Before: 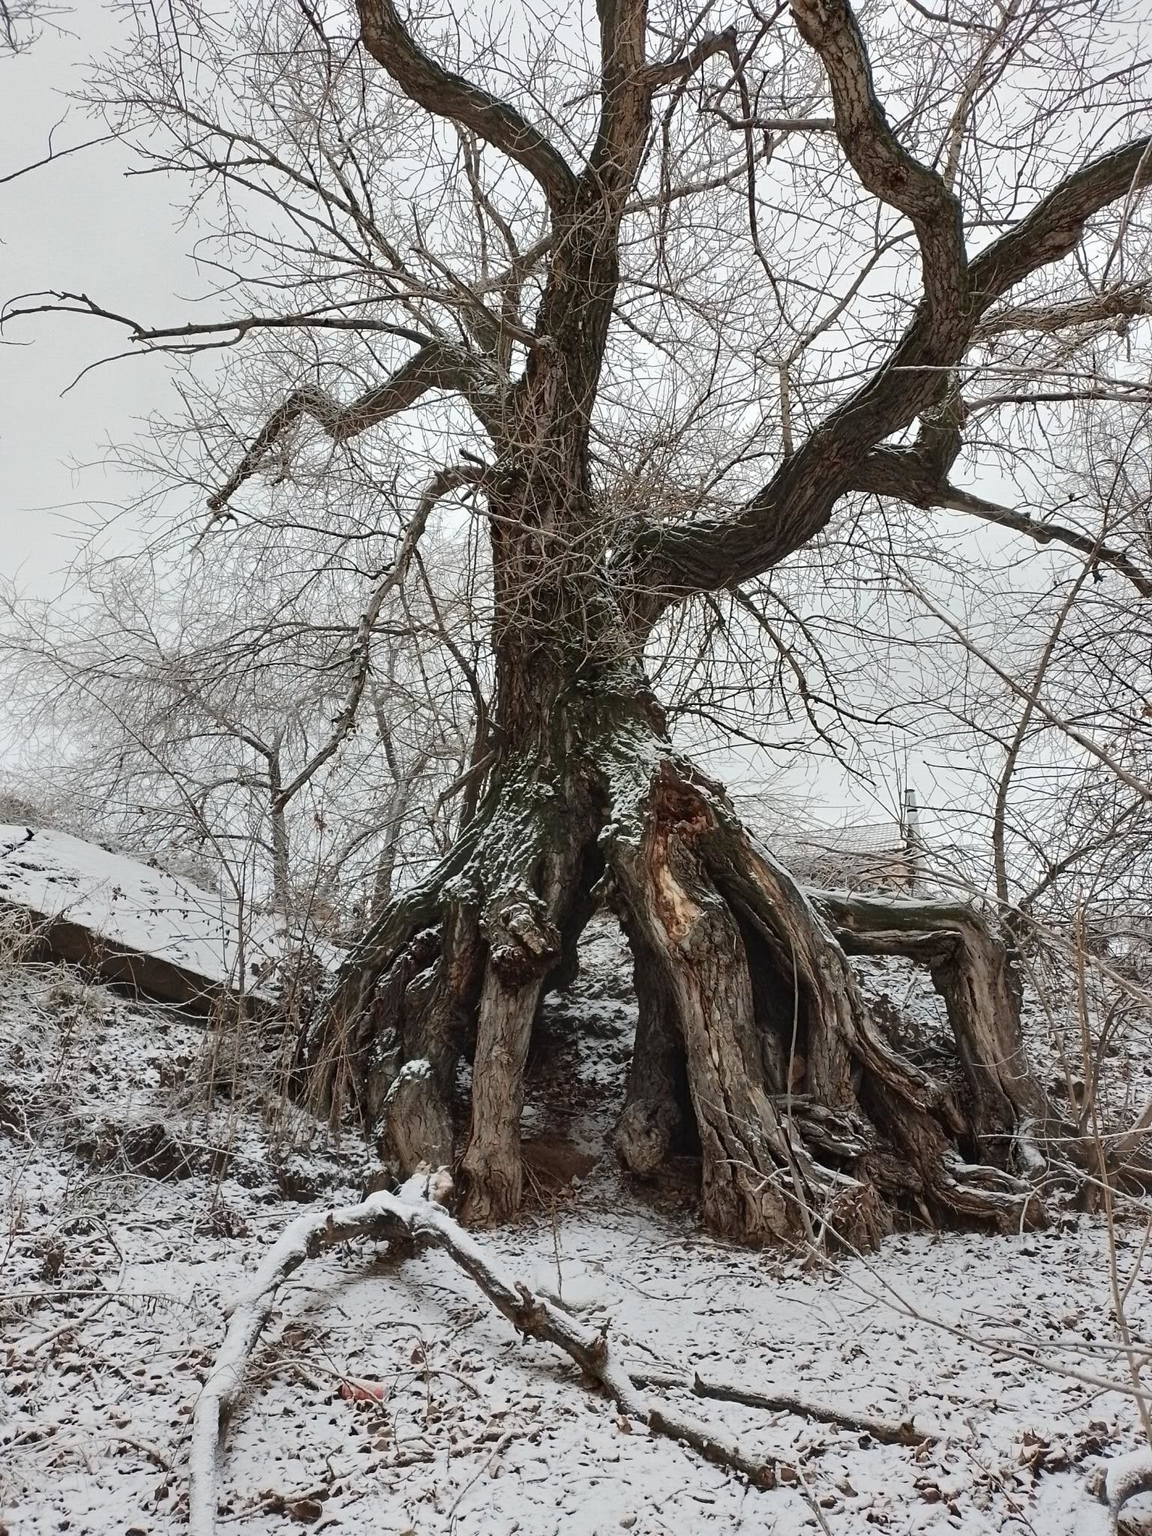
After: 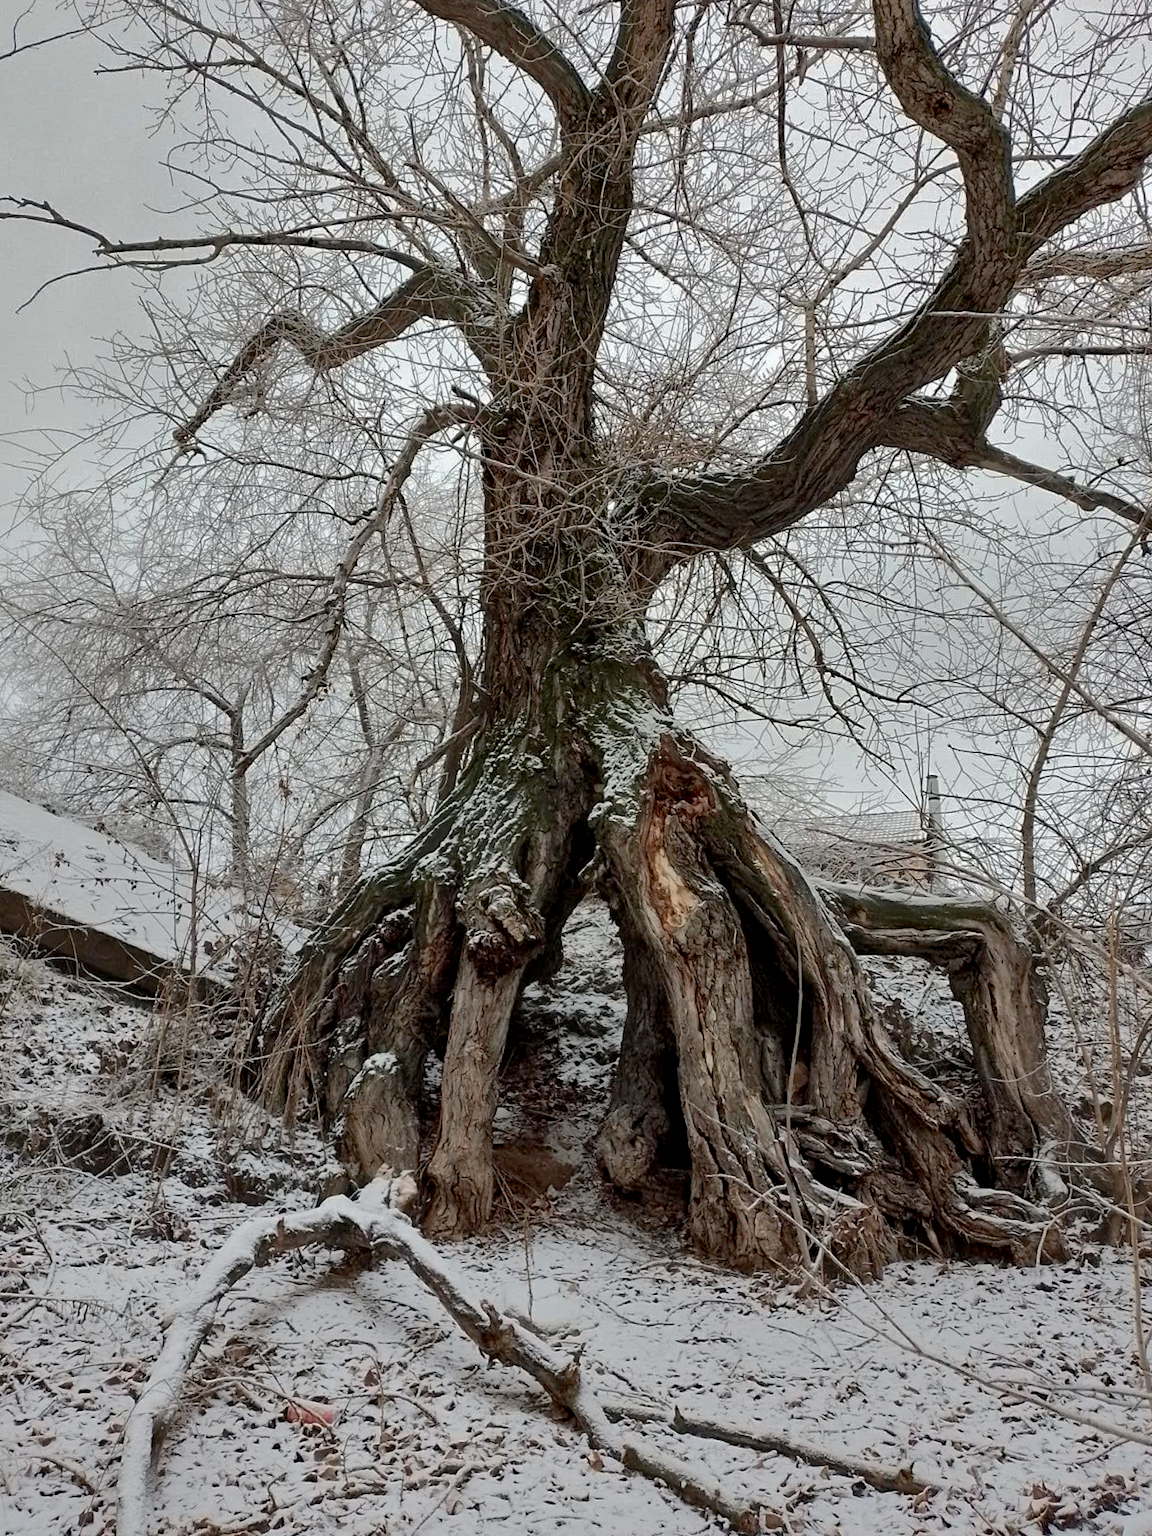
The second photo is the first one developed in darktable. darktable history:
exposure: black level correction 0.007, compensate highlight preservation false
crop and rotate: angle -1.96°, left 3.097%, top 4.154%, right 1.586%, bottom 0.529%
shadows and highlights: shadows 40, highlights -60
